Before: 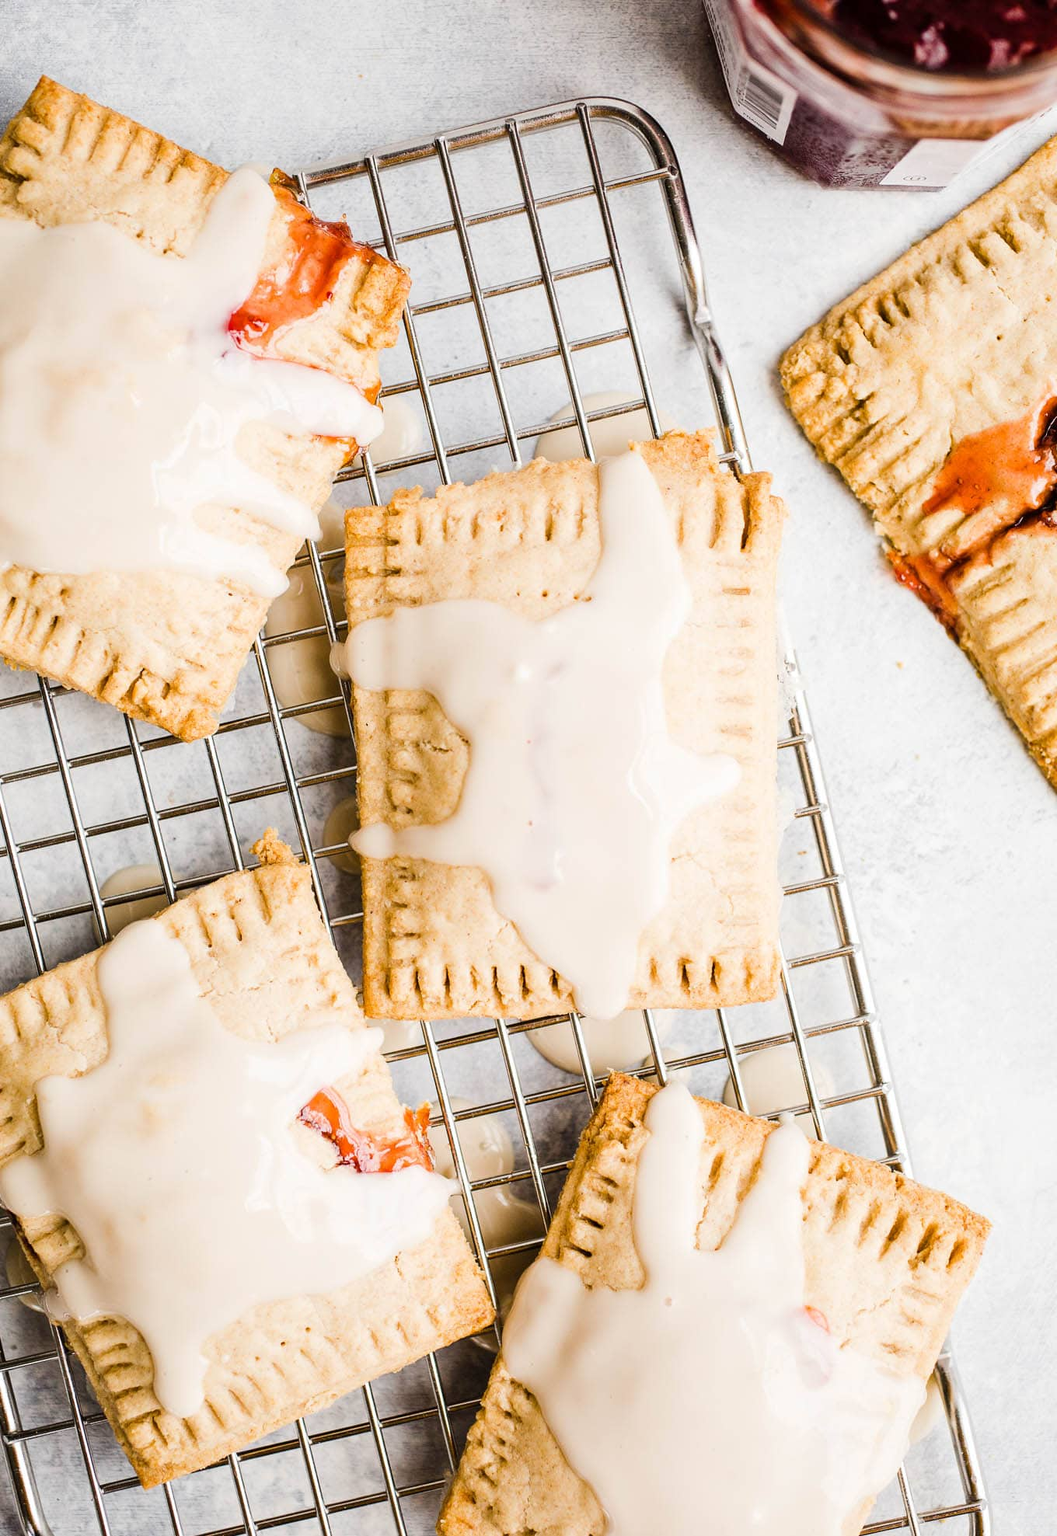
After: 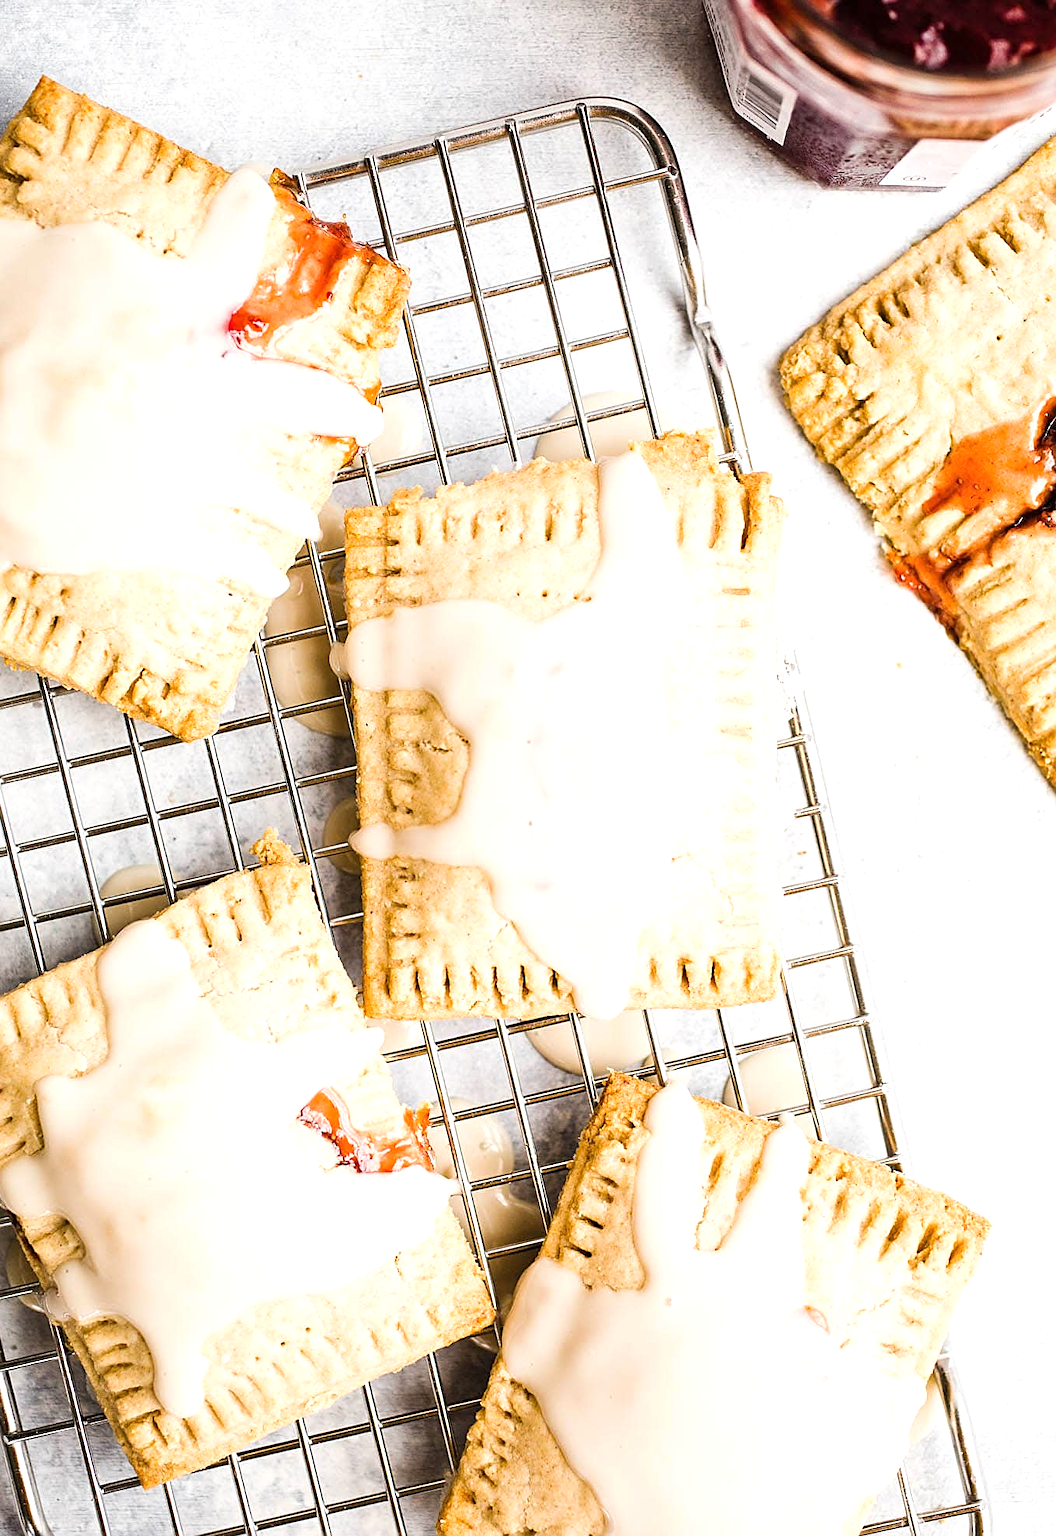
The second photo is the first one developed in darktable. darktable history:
exposure: black level correction 0, exposure 0.4 EV, compensate exposure bias true, compensate highlight preservation false
sharpen: on, module defaults
